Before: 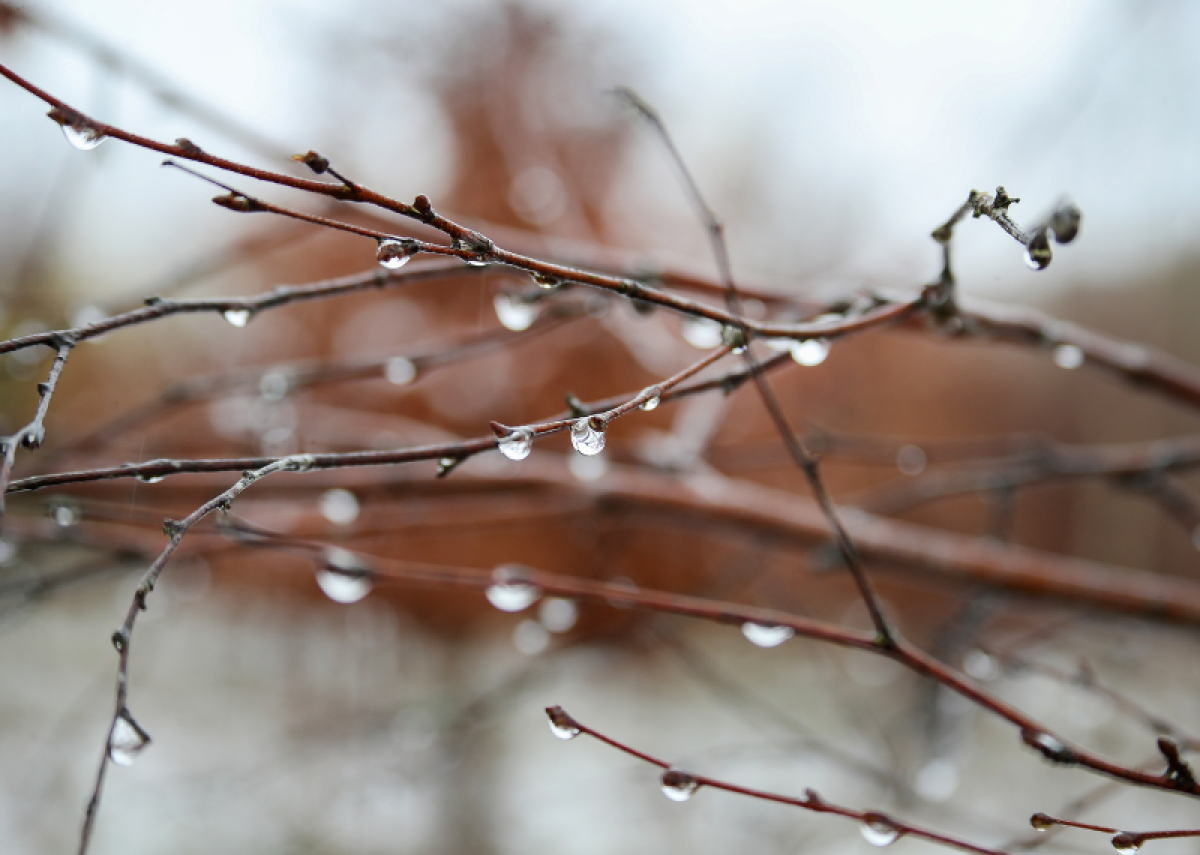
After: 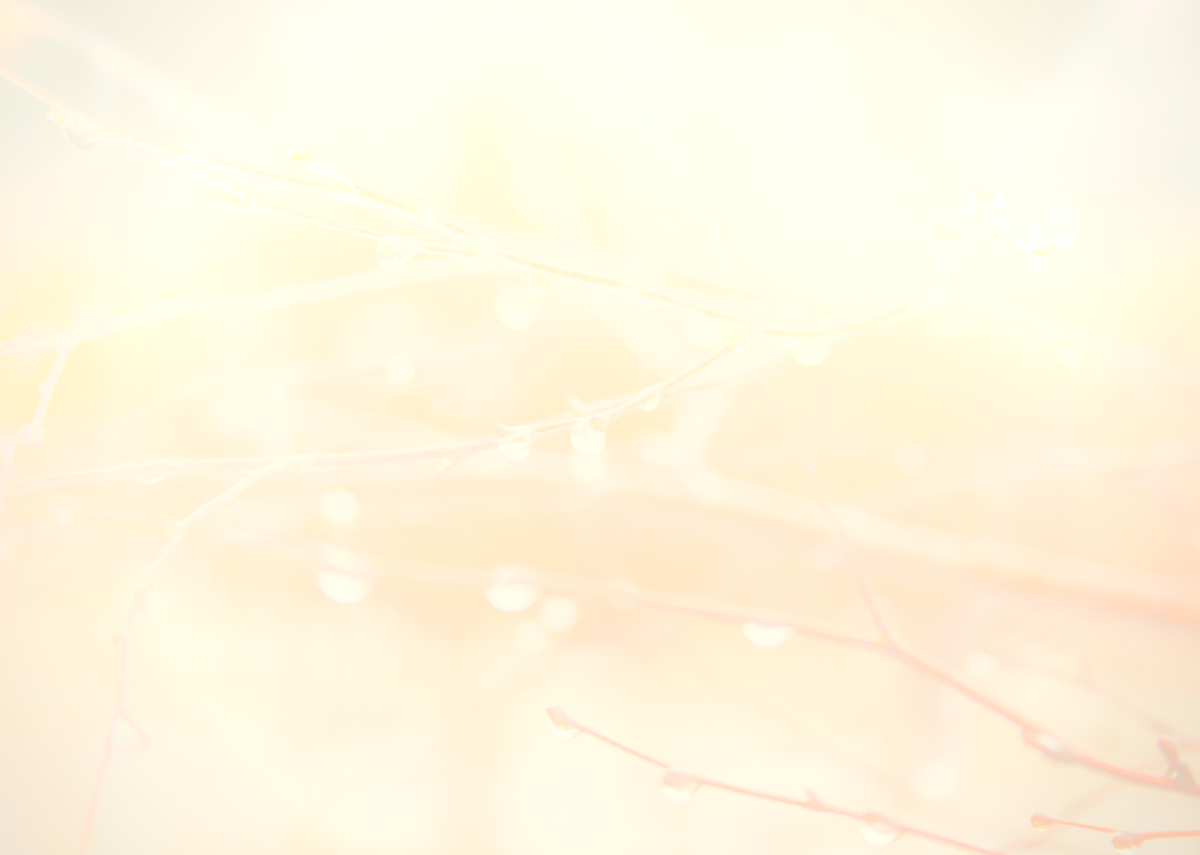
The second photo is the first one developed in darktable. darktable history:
exposure: black level correction 0.001, compensate highlight preservation false
color zones: curves: ch0 [(0, 0.6) (0.129, 0.585) (0.193, 0.596) (0.429, 0.5) (0.571, 0.5) (0.714, 0.5) (0.857, 0.5) (1, 0.6)]; ch1 [(0, 0.453) (0.112, 0.245) (0.213, 0.252) (0.429, 0.233) (0.571, 0.231) (0.683, 0.242) (0.857, 0.296) (1, 0.453)]
local contrast: on, module defaults
bloom: size 70%, threshold 25%, strength 70%
vignetting: brightness -0.233, saturation 0.141
color correction: highlights a* 1.12, highlights b* 24.26, shadows a* 15.58, shadows b* 24.26
white balance: red 0.988, blue 1.017
shadows and highlights: shadows 60, soften with gaussian
